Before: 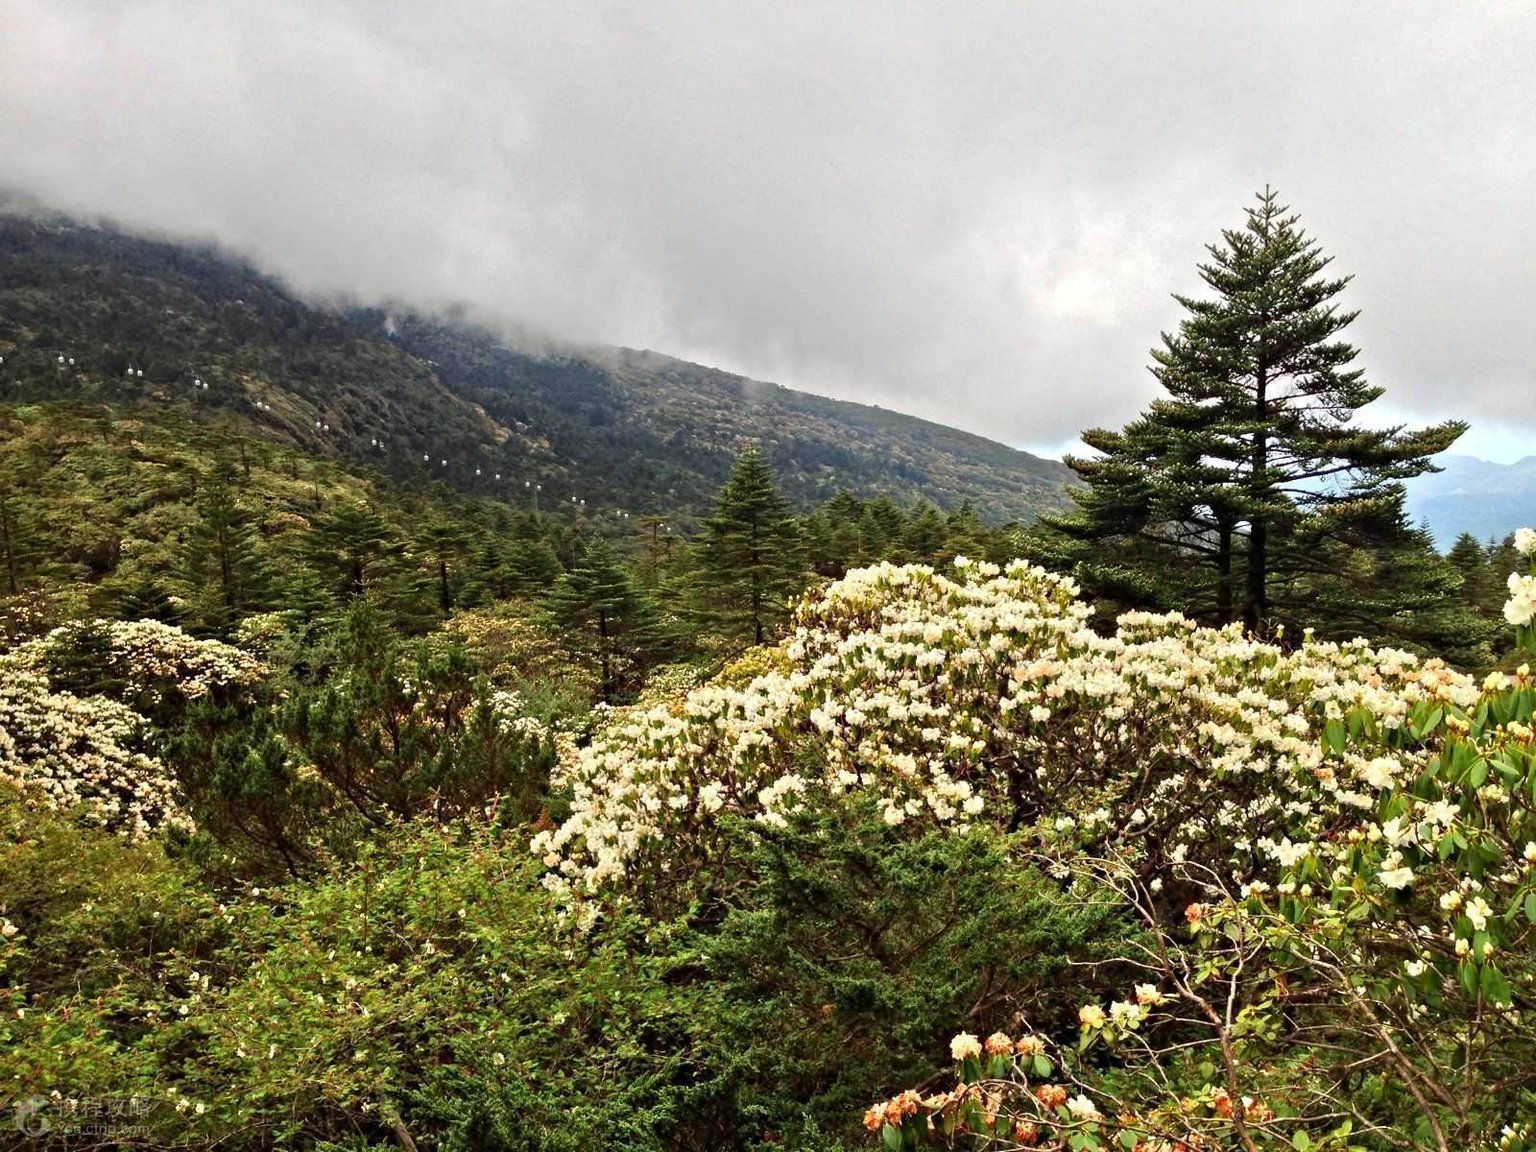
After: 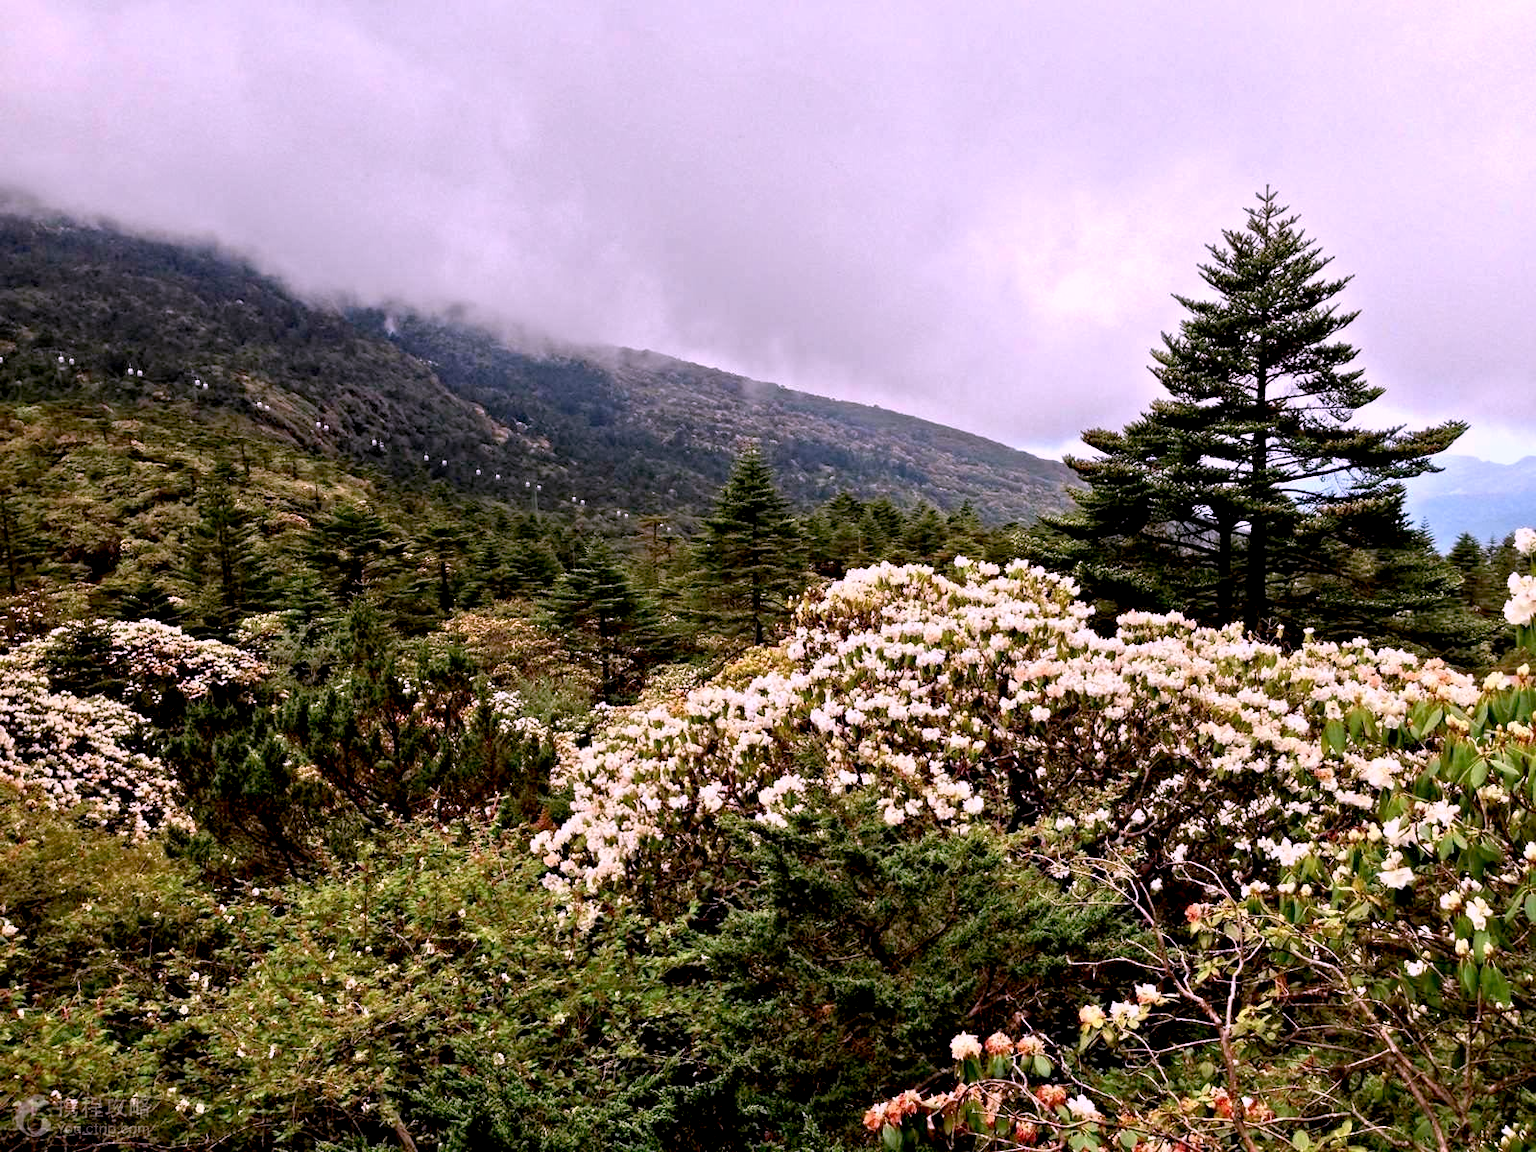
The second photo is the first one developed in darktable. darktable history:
exposure: black level correction 0.016, exposure -0.008 EV, compensate highlight preservation false
color correction: highlights a* 15.43, highlights b* -20.63
